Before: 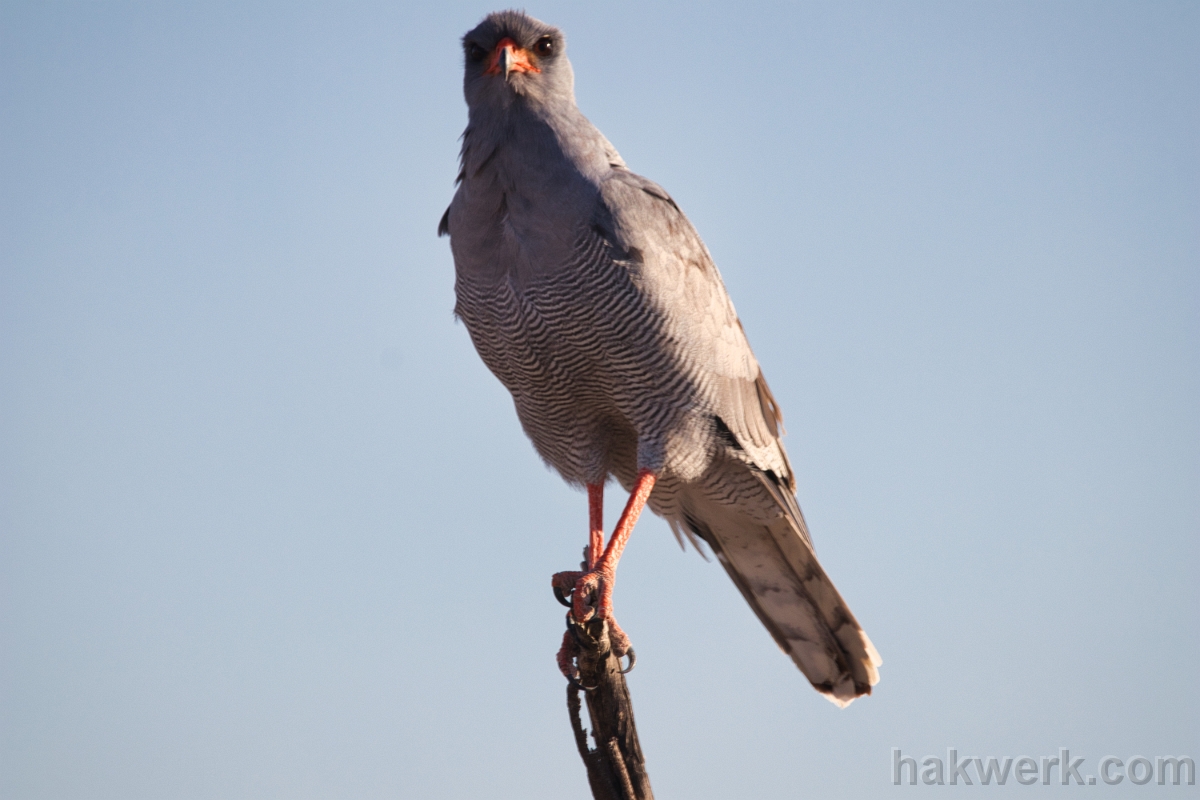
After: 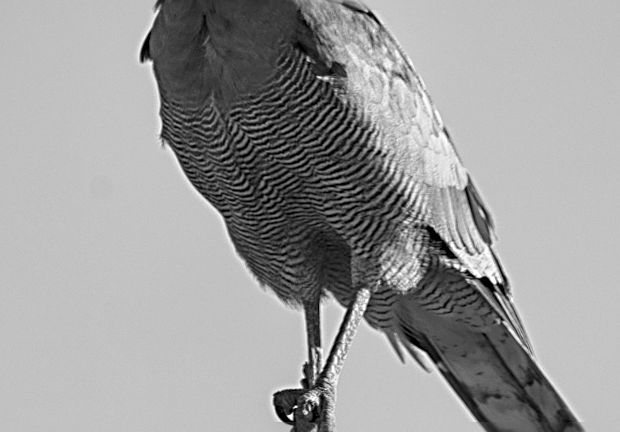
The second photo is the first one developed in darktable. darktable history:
crop: left 25%, top 25%, right 25%, bottom 25%
sharpen: radius 3.69, amount 0.928
rotate and perspective: rotation -3.18°, automatic cropping off
color calibration: output gray [0.22, 0.42, 0.37, 0], gray › normalize channels true, illuminant same as pipeline (D50), adaptation XYZ, x 0.346, y 0.359, gamut compression 0
local contrast: on, module defaults
